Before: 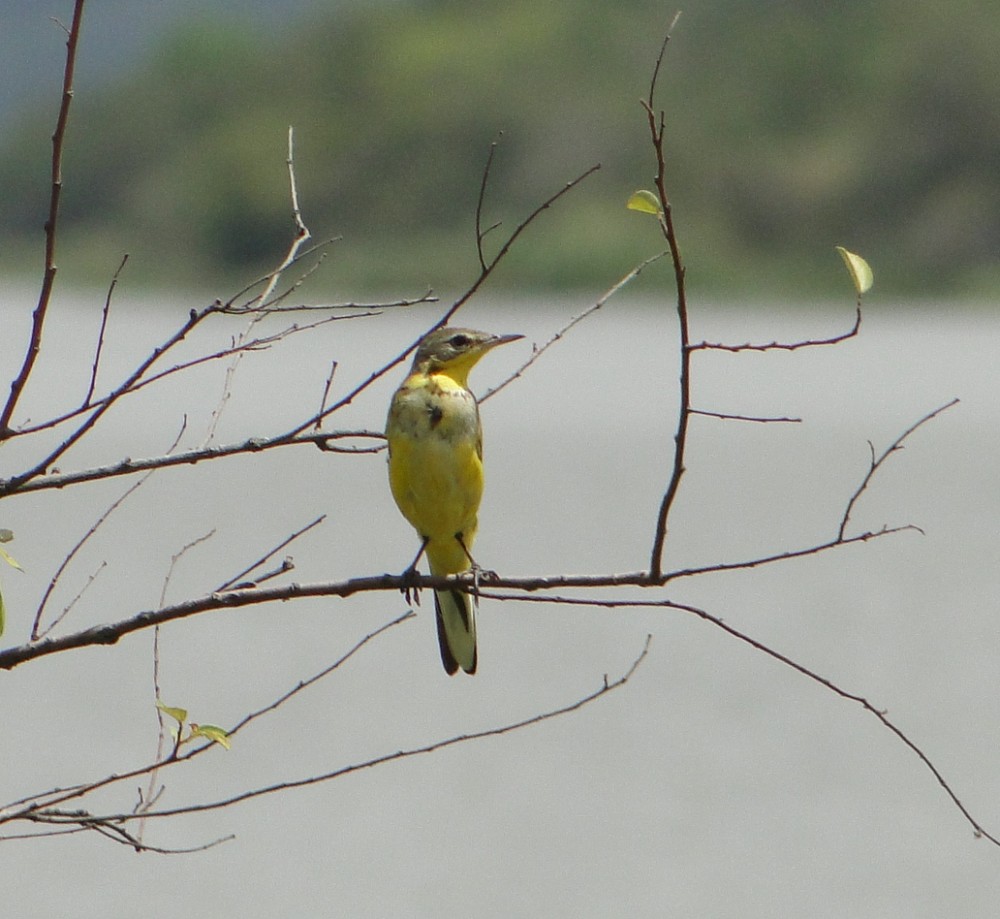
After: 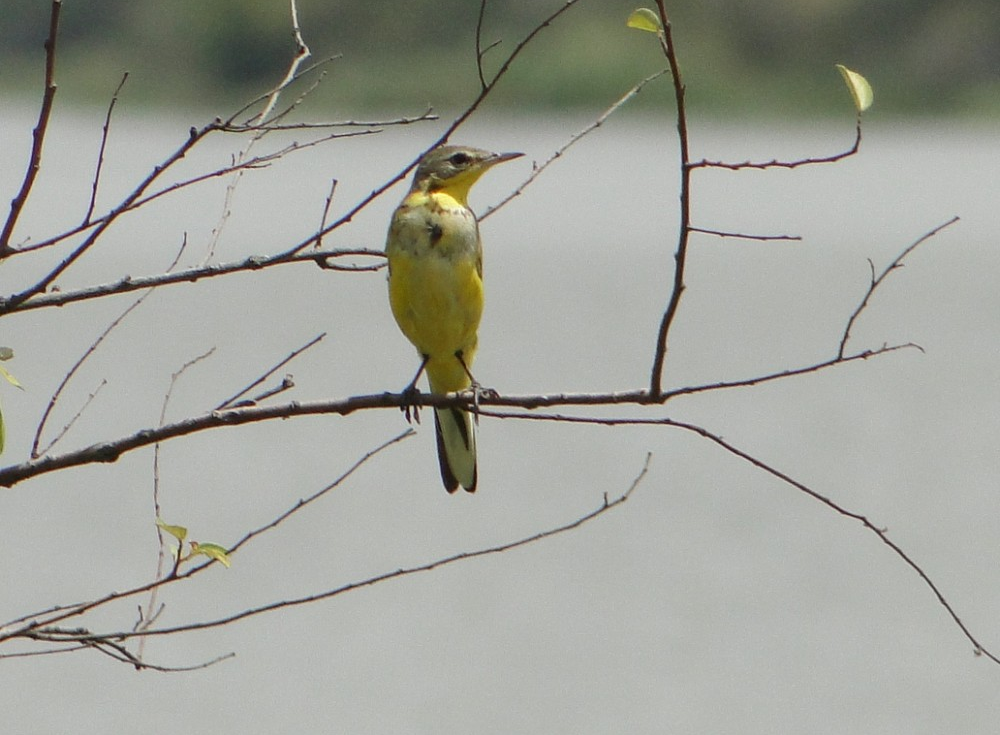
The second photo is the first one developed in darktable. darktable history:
color correction: saturation 0.98
crop and rotate: top 19.998%
